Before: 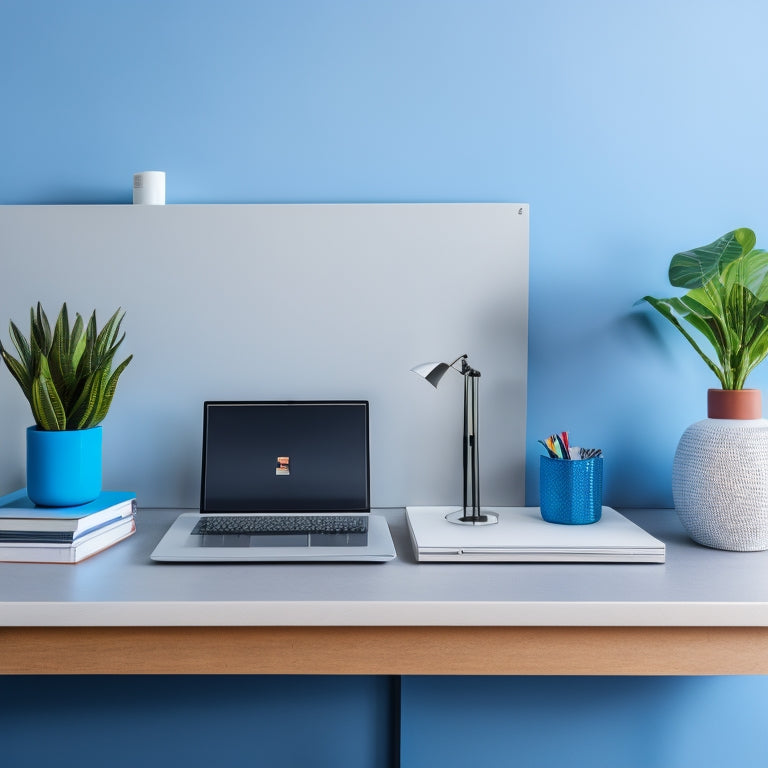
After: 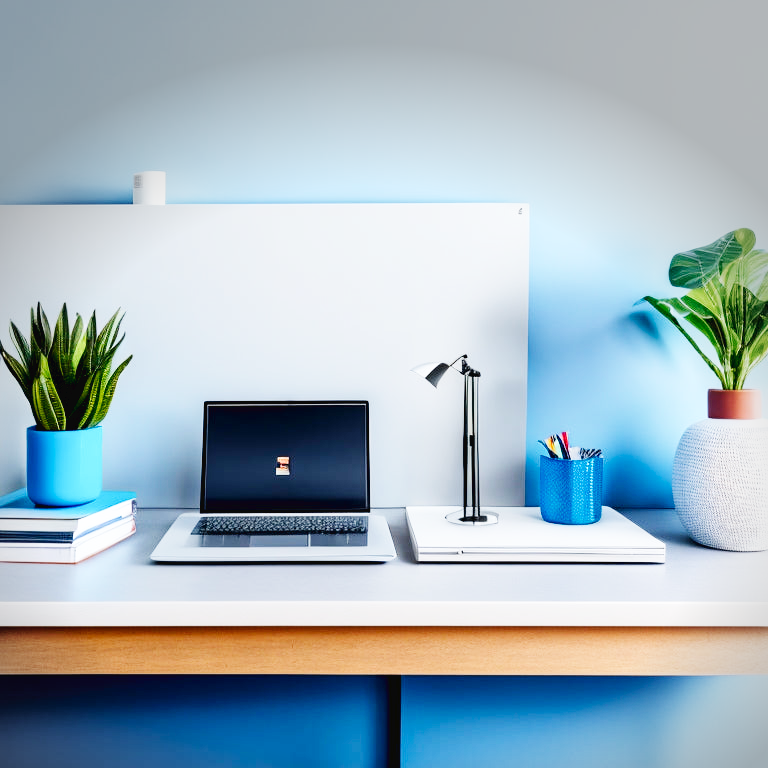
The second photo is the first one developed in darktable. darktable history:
base curve: curves: ch0 [(0, 0.003) (0.001, 0.002) (0.006, 0.004) (0.02, 0.022) (0.048, 0.086) (0.094, 0.234) (0.162, 0.431) (0.258, 0.629) (0.385, 0.8) (0.548, 0.918) (0.751, 0.988) (1, 1)], preserve colors none
exposure: black level correction 0.009, exposure -0.161 EV, compensate highlight preservation false
vignetting: fall-off start 88.69%, fall-off radius 44.32%, center (-0.029, 0.233), width/height ratio 1.156
